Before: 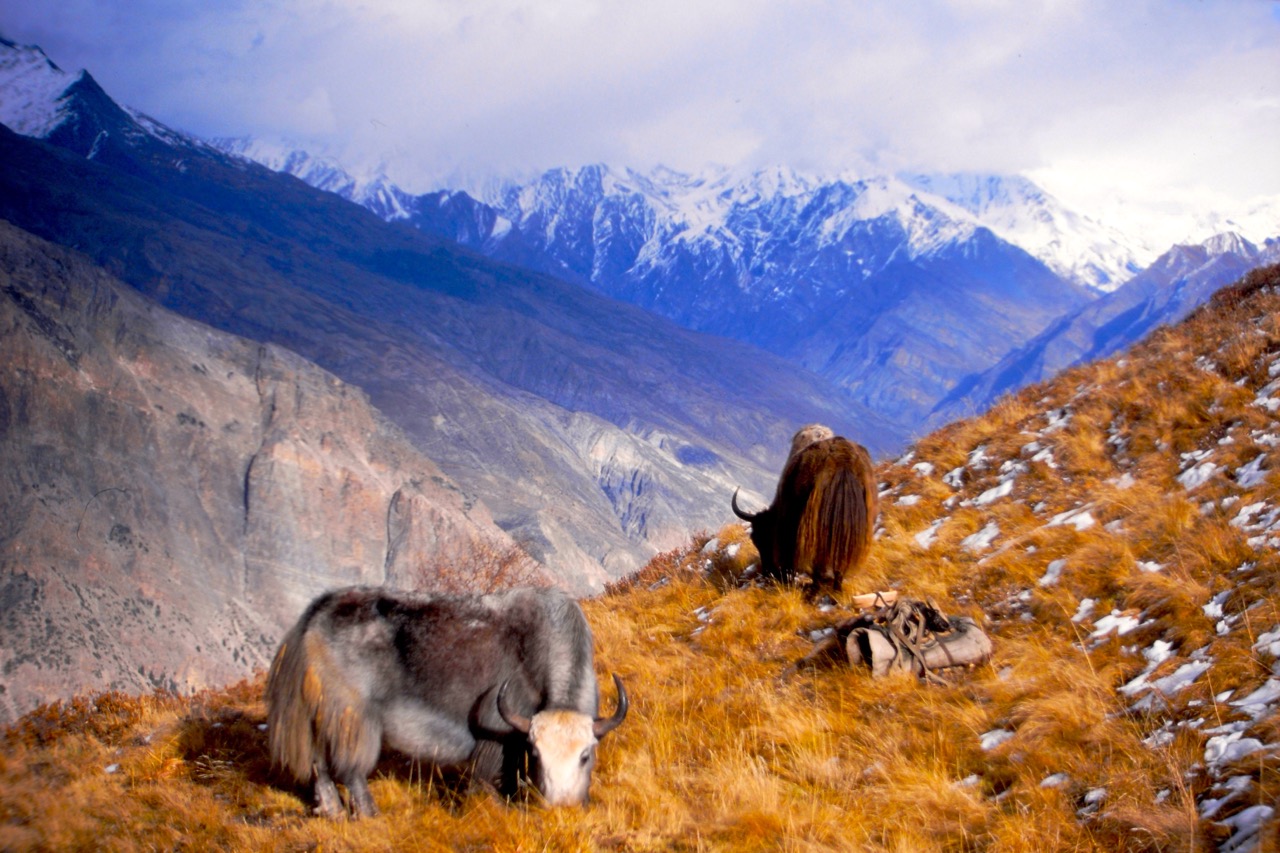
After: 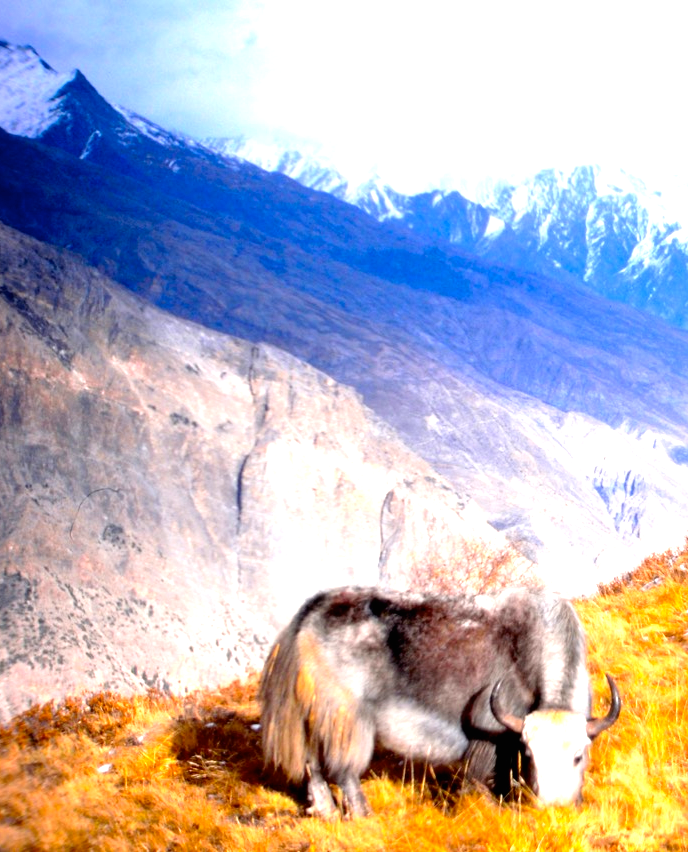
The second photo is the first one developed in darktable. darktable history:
contrast brightness saturation: contrast 0.08, saturation 0.02
exposure: black level correction 0, exposure 1.2 EV, compensate exposure bias true, compensate highlight preservation false
crop: left 0.587%, right 45.588%, bottom 0.086%
